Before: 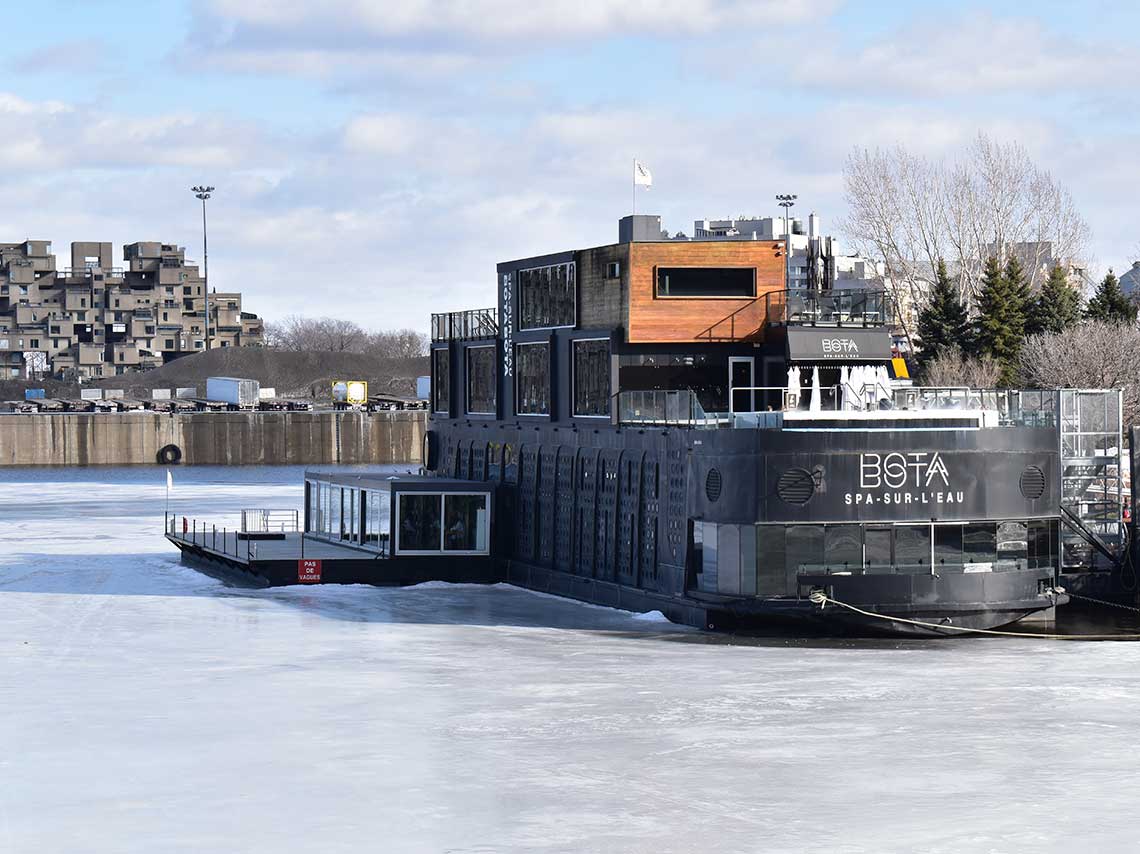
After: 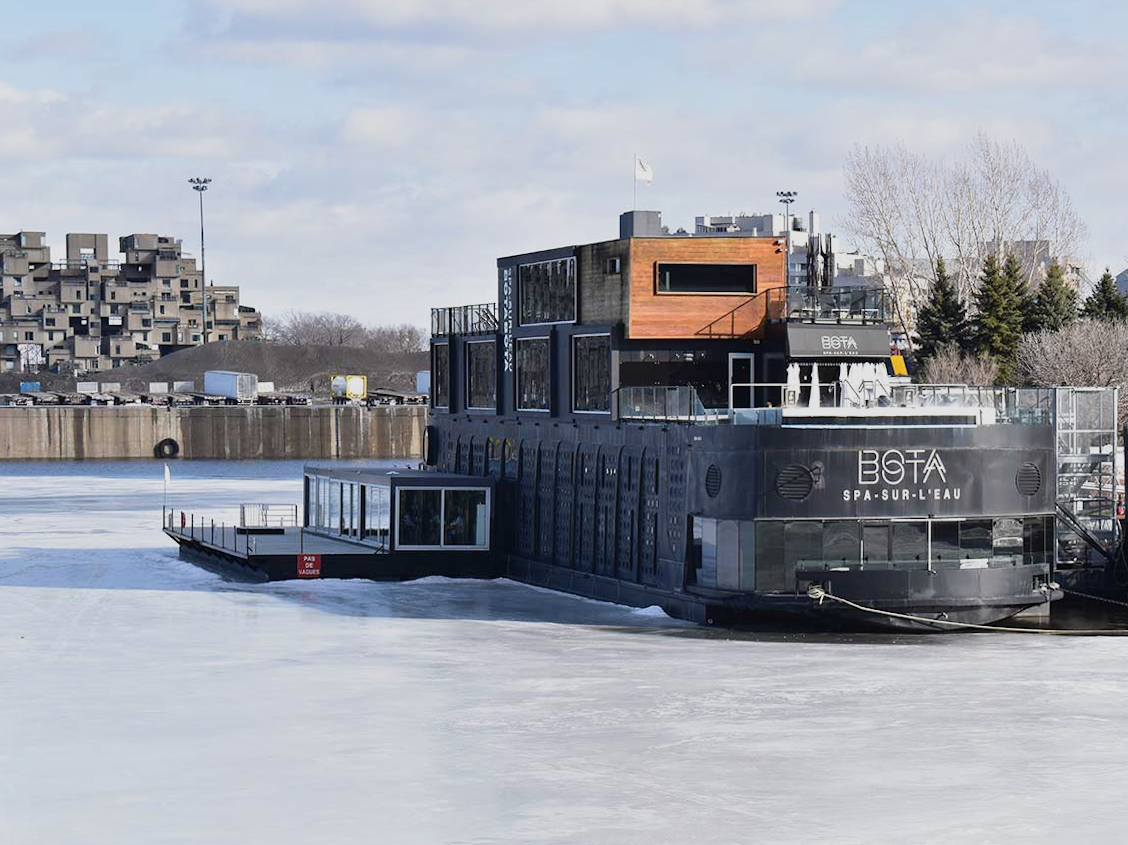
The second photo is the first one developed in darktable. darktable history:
local contrast: mode bilateral grid, contrast 100, coarseness 100, detail 91%, midtone range 0.2
rotate and perspective: rotation 0.174°, lens shift (vertical) 0.013, lens shift (horizontal) 0.019, shear 0.001, automatic cropping original format, crop left 0.007, crop right 0.991, crop top 0.016, crop bottom 0.997
sigmoid: contrast 1.22, skew 0.65
